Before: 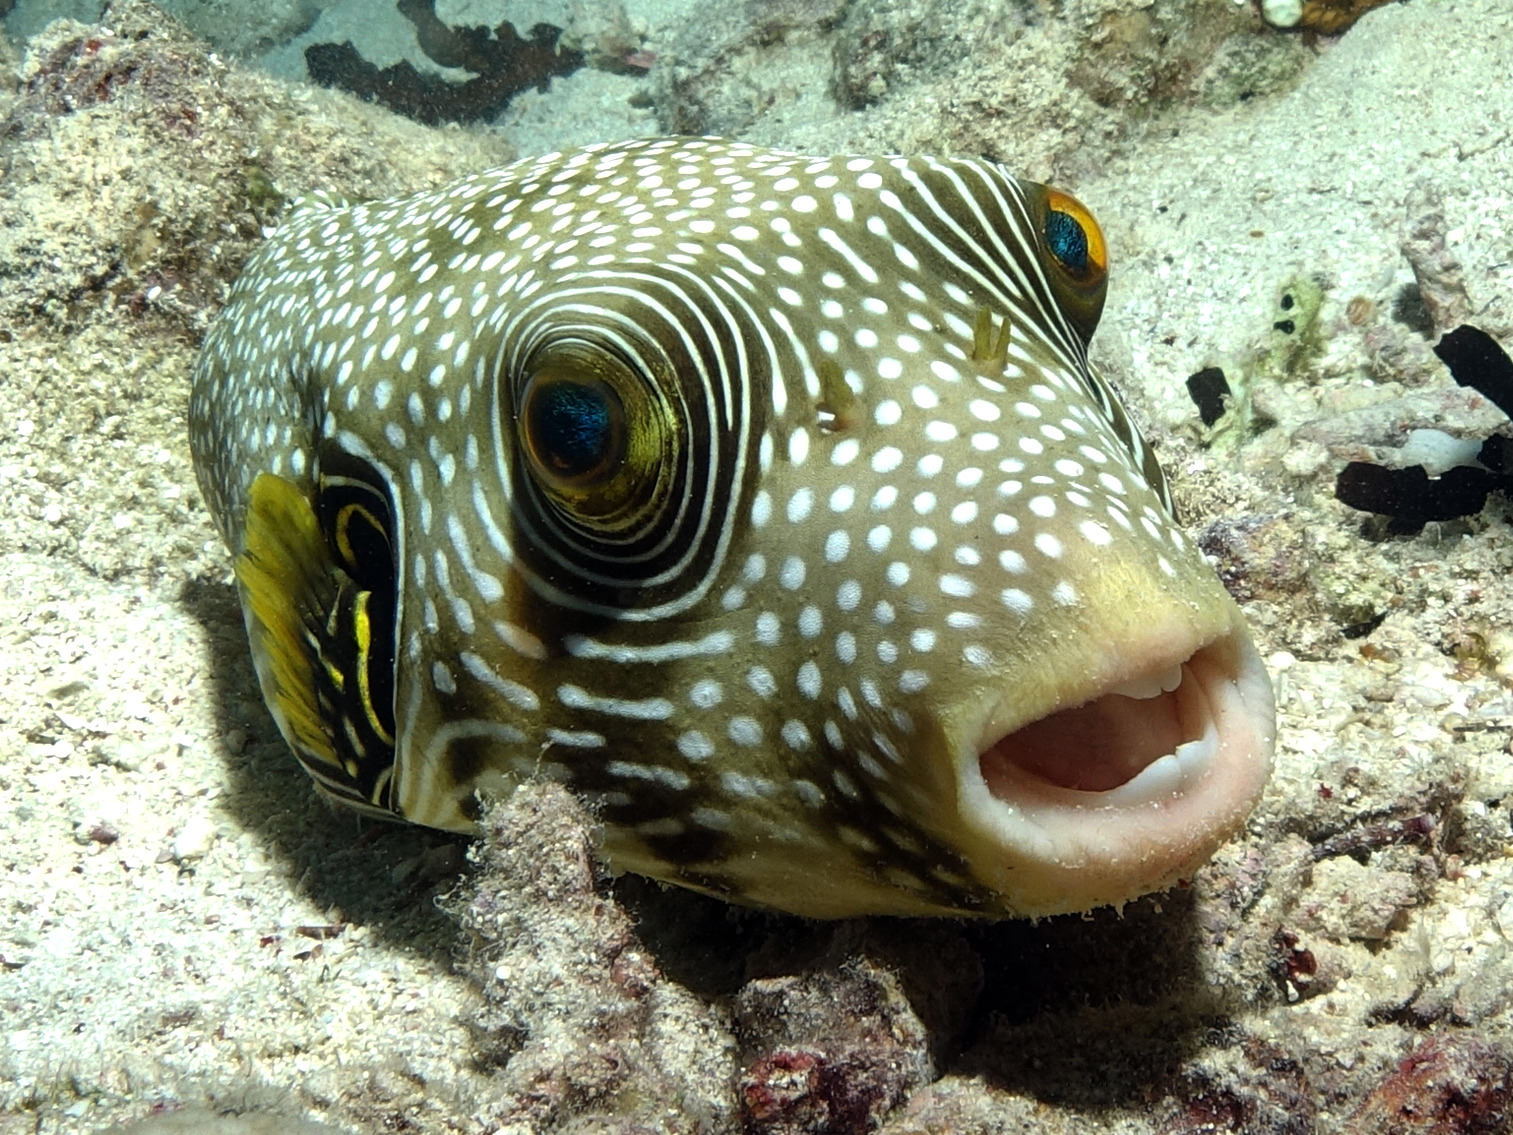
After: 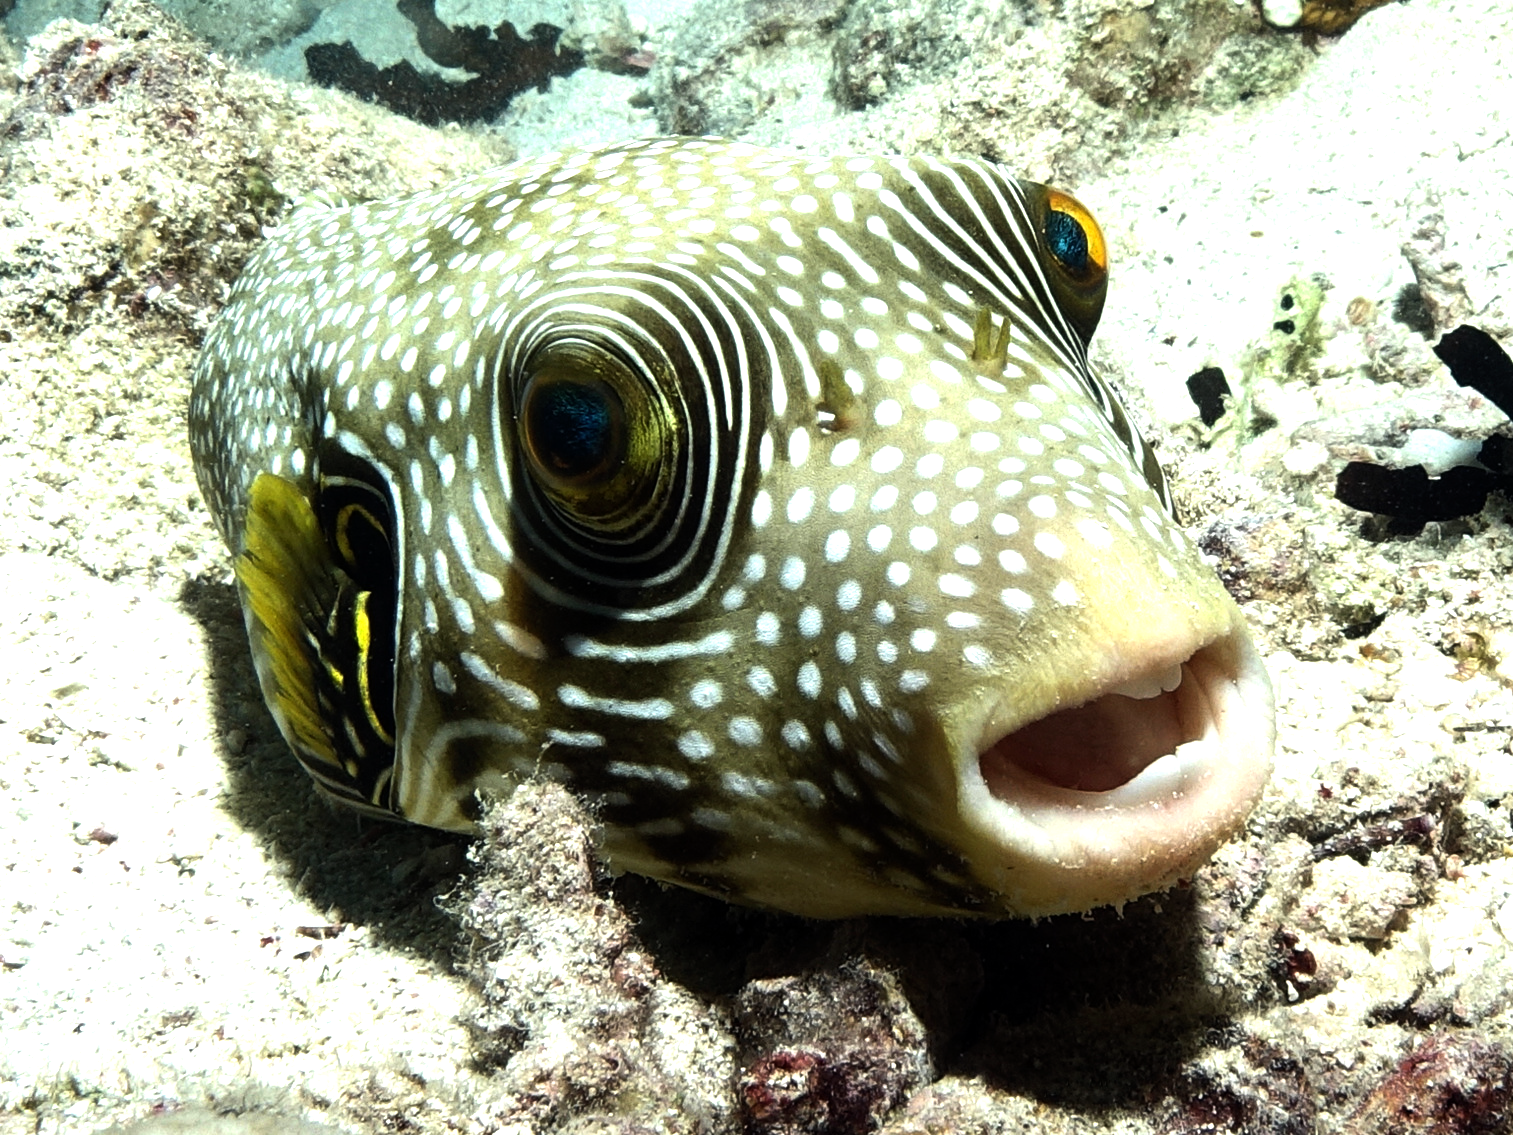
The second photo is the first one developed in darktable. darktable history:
tone equalizer: -8 EV -1.06 EV, -7 EV -1.05 EV, -6 EV -0.85 EV, -5 EV -0.547 EV, -3 EV 0.592 EV, -2 EV 0.896 EV, -1 EV 0.992 EV, +0 EV 1.05 EV, edges refinement/feathering 500, mask exposure compensation -1.57 EV, preserve details guided filter
